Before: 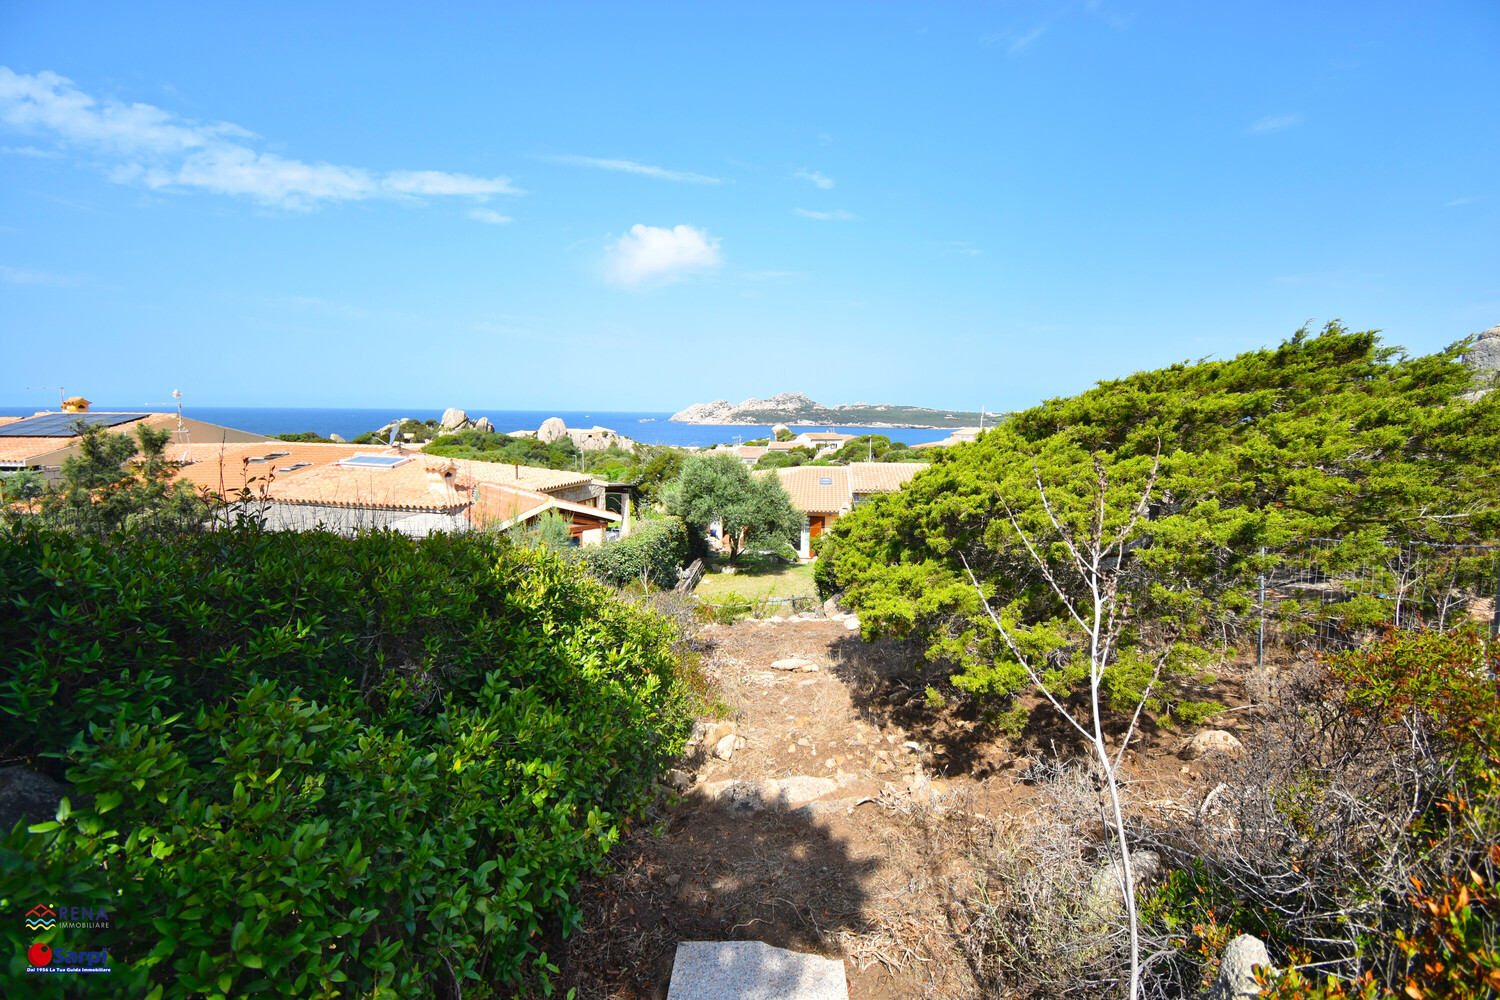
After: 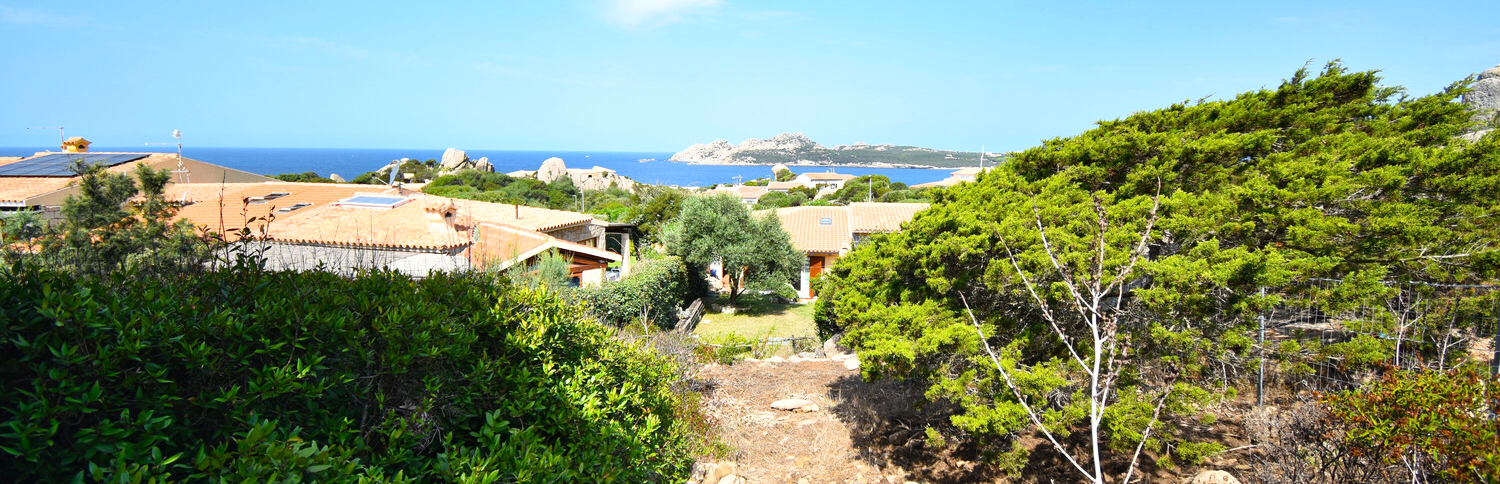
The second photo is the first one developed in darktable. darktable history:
crop and rotate: top 26.056%, bottom 25.543%
rgb curve: curves: ch0 [(0, 0) (0.078, 0.051) (0.929, 0.956) (1, 1)], compensate middle gray true
